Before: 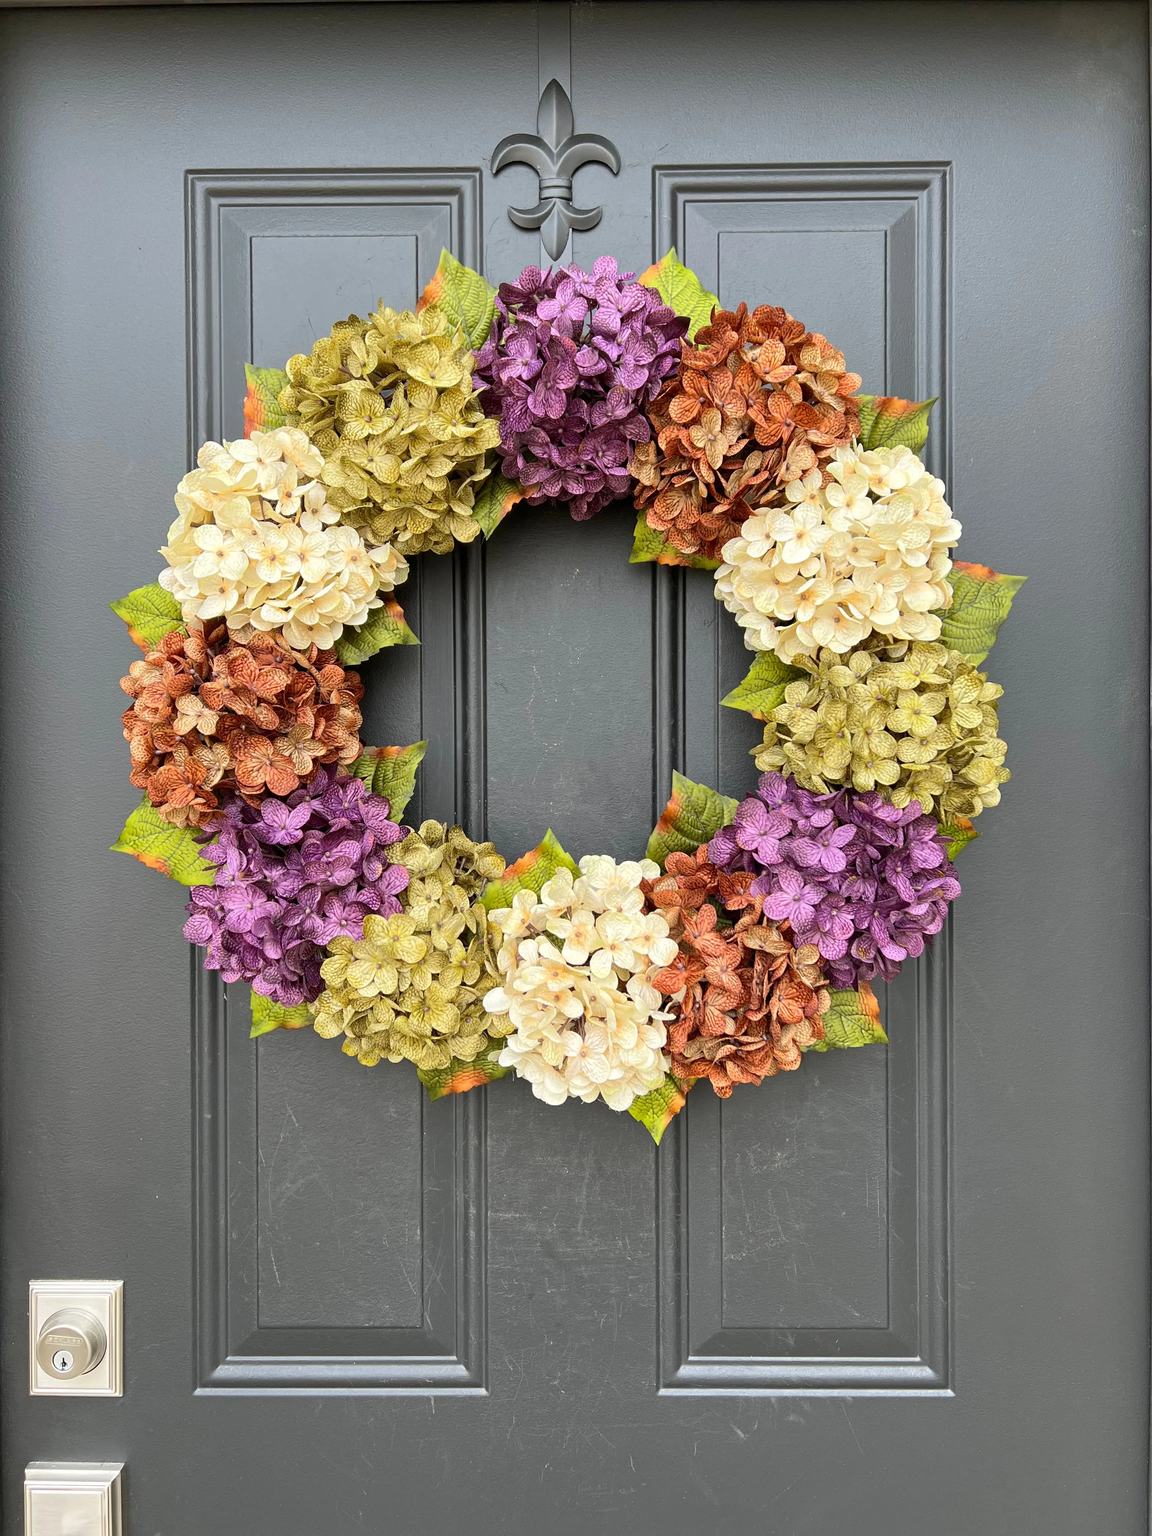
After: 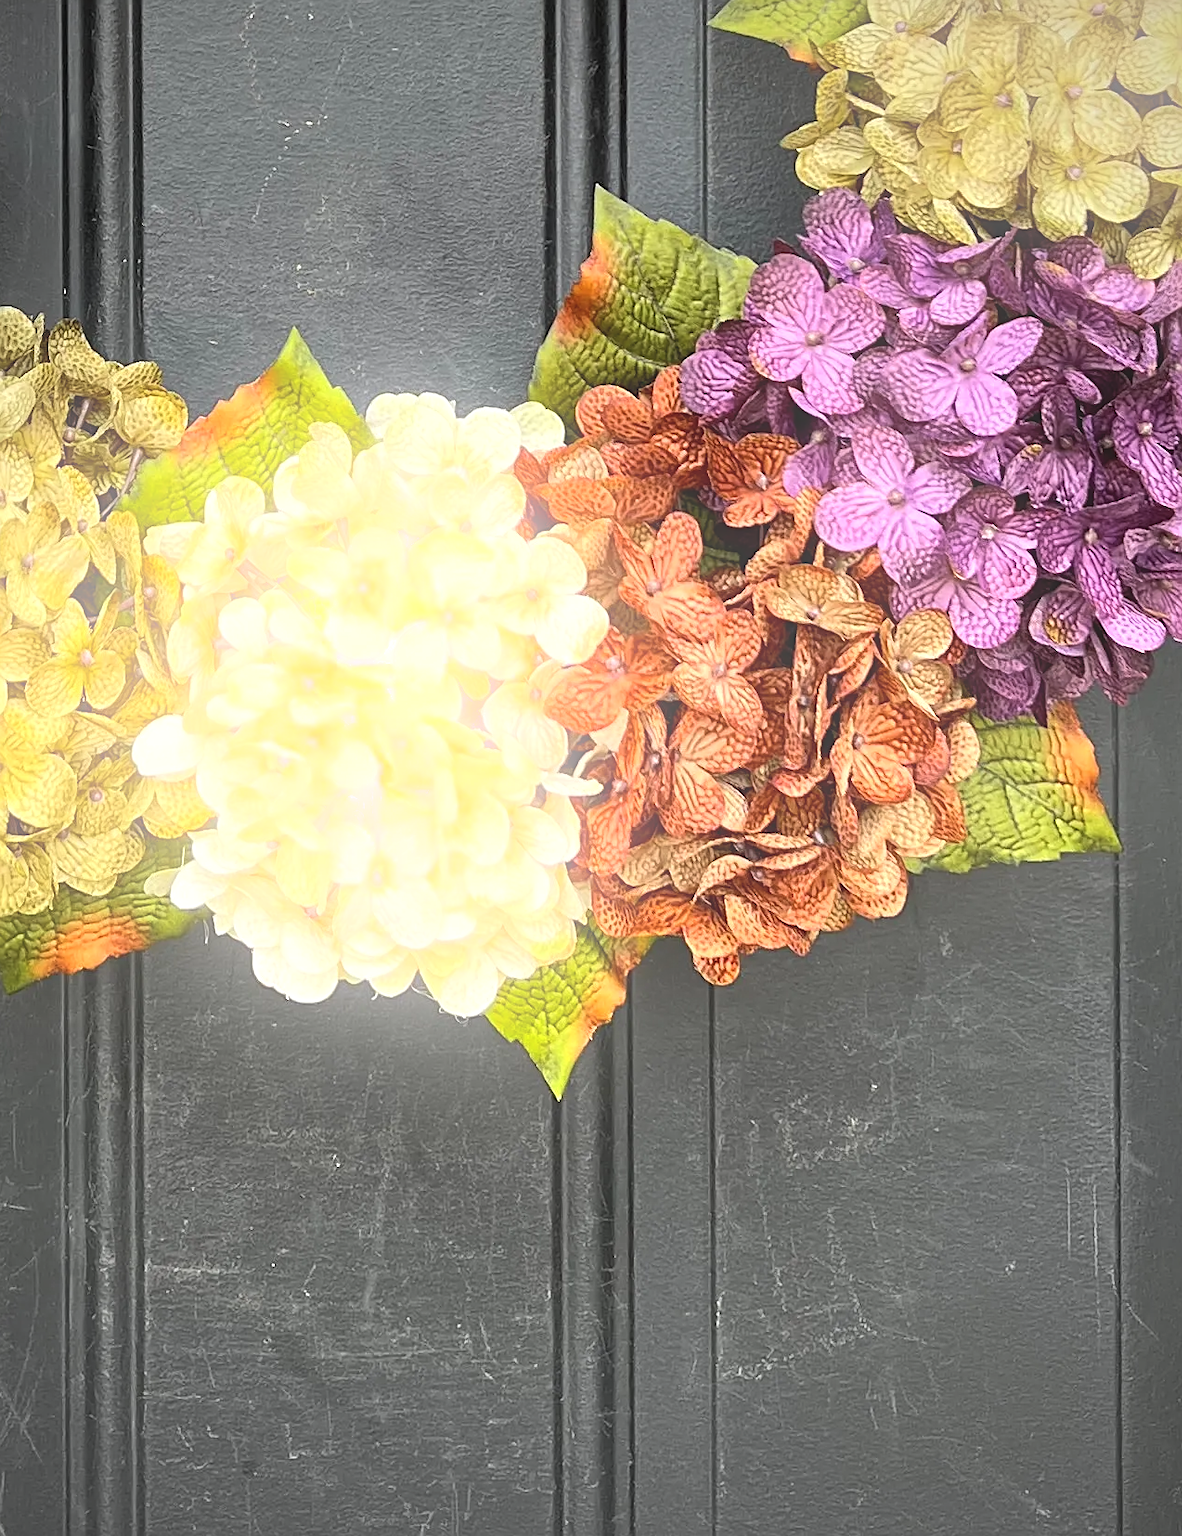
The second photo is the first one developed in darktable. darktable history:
bloom: on, module defaults
crop: left 37.221%, top 45.169%, right 20.63%, bottom 13.777%
exposure: exposure -0.072 EV, compensate highlight preservation false
vignetting: fall-off radius 60.92%
sharpen: on, module defaults
tone equalizer: -8 EV -0.417 EV, -7 EV -0.389 EV, -6 EV -0.333 EV, -5 EV -0.222 EV, -3 EV 0.222 EV, -2 EV 0.333 EV, -1 EV 0.389 EV, +0 EV 0.417 EV, edges refinement/feathering 500, mask exposure compensation -1.57 EV, preserve details no
